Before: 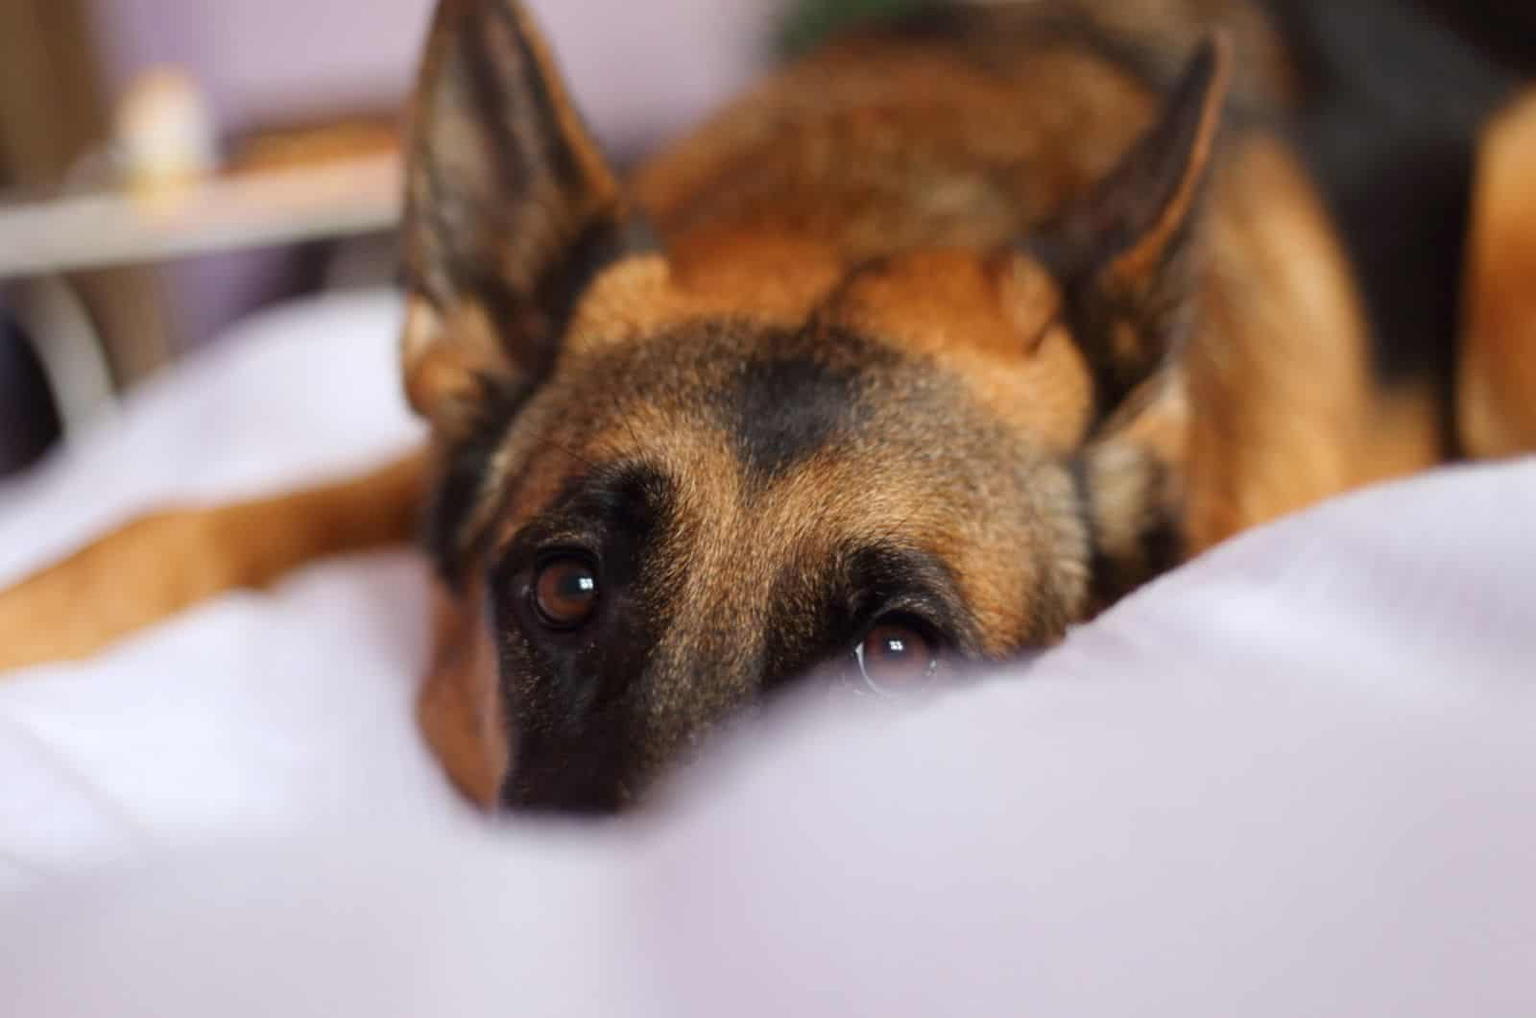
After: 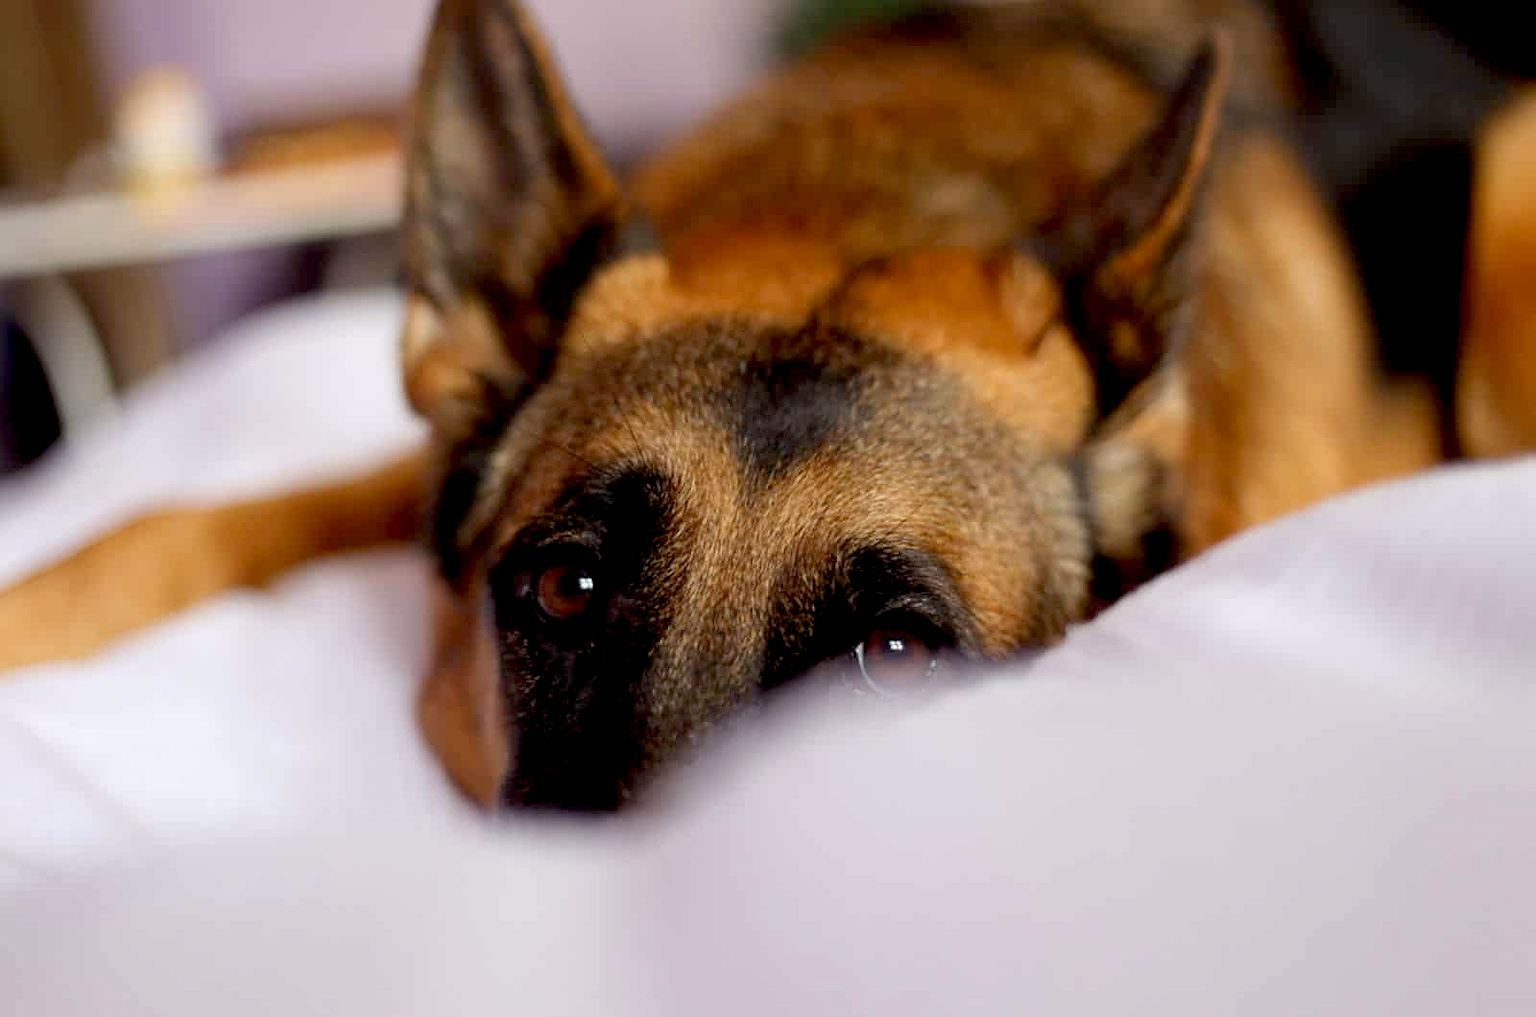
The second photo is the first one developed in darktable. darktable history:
exposure: black level correction 0.016, exposure -0.005 EV, compensate highlight preservation false
sharpen: radius 0.98, amount 0.614
color correction: highlights b* 2.99
